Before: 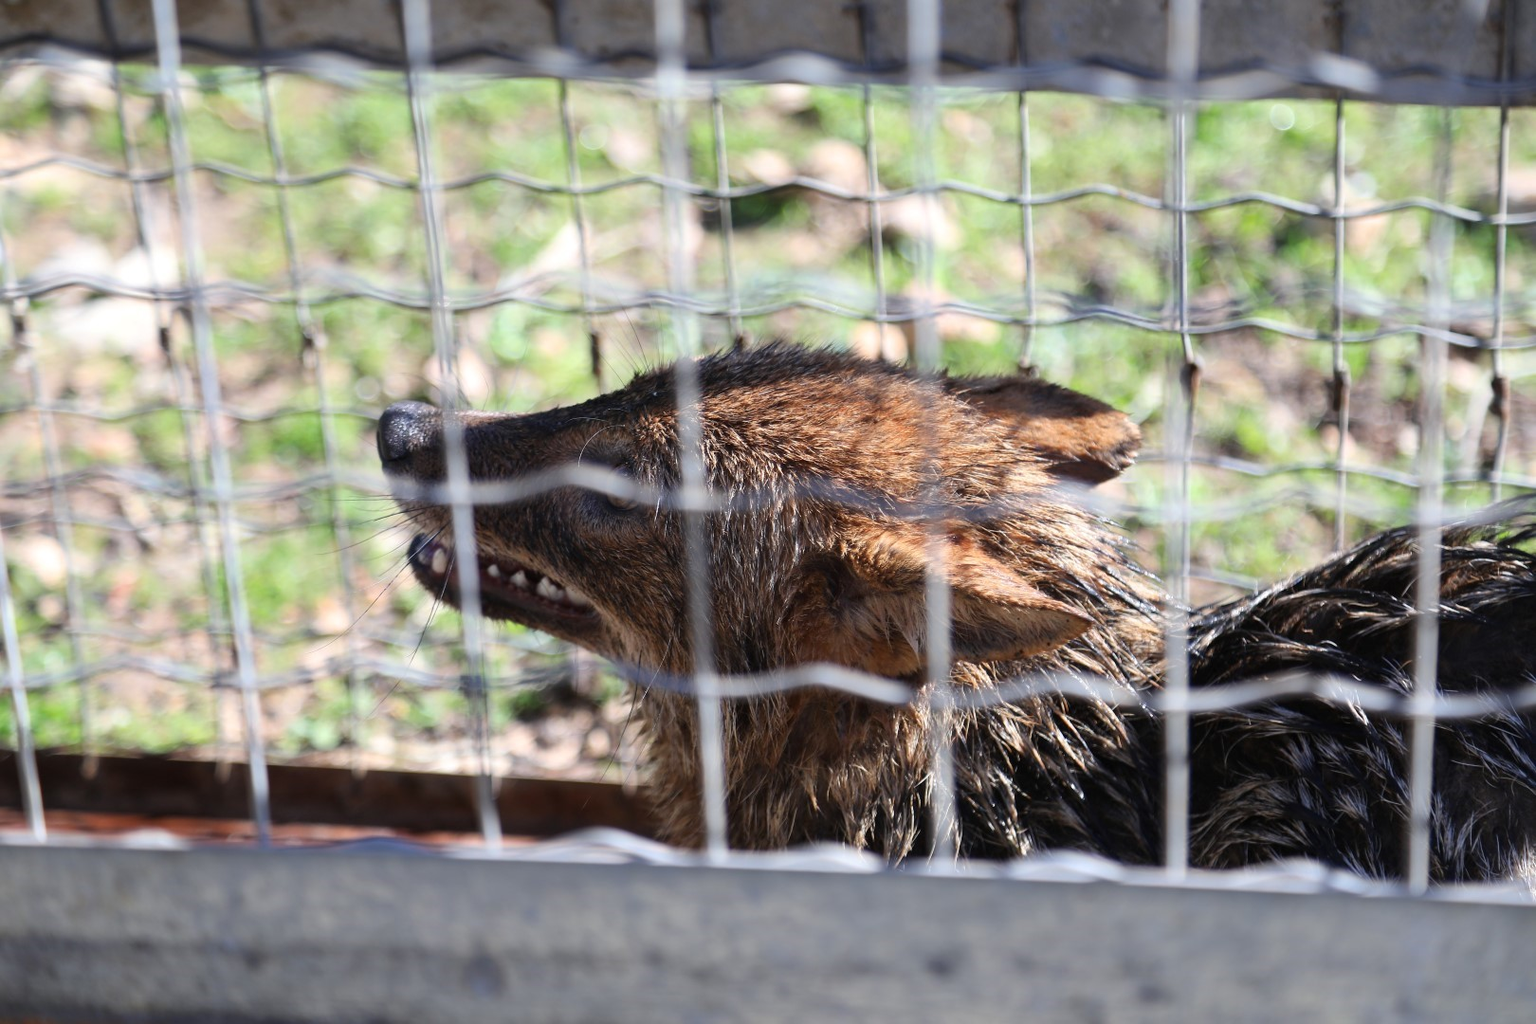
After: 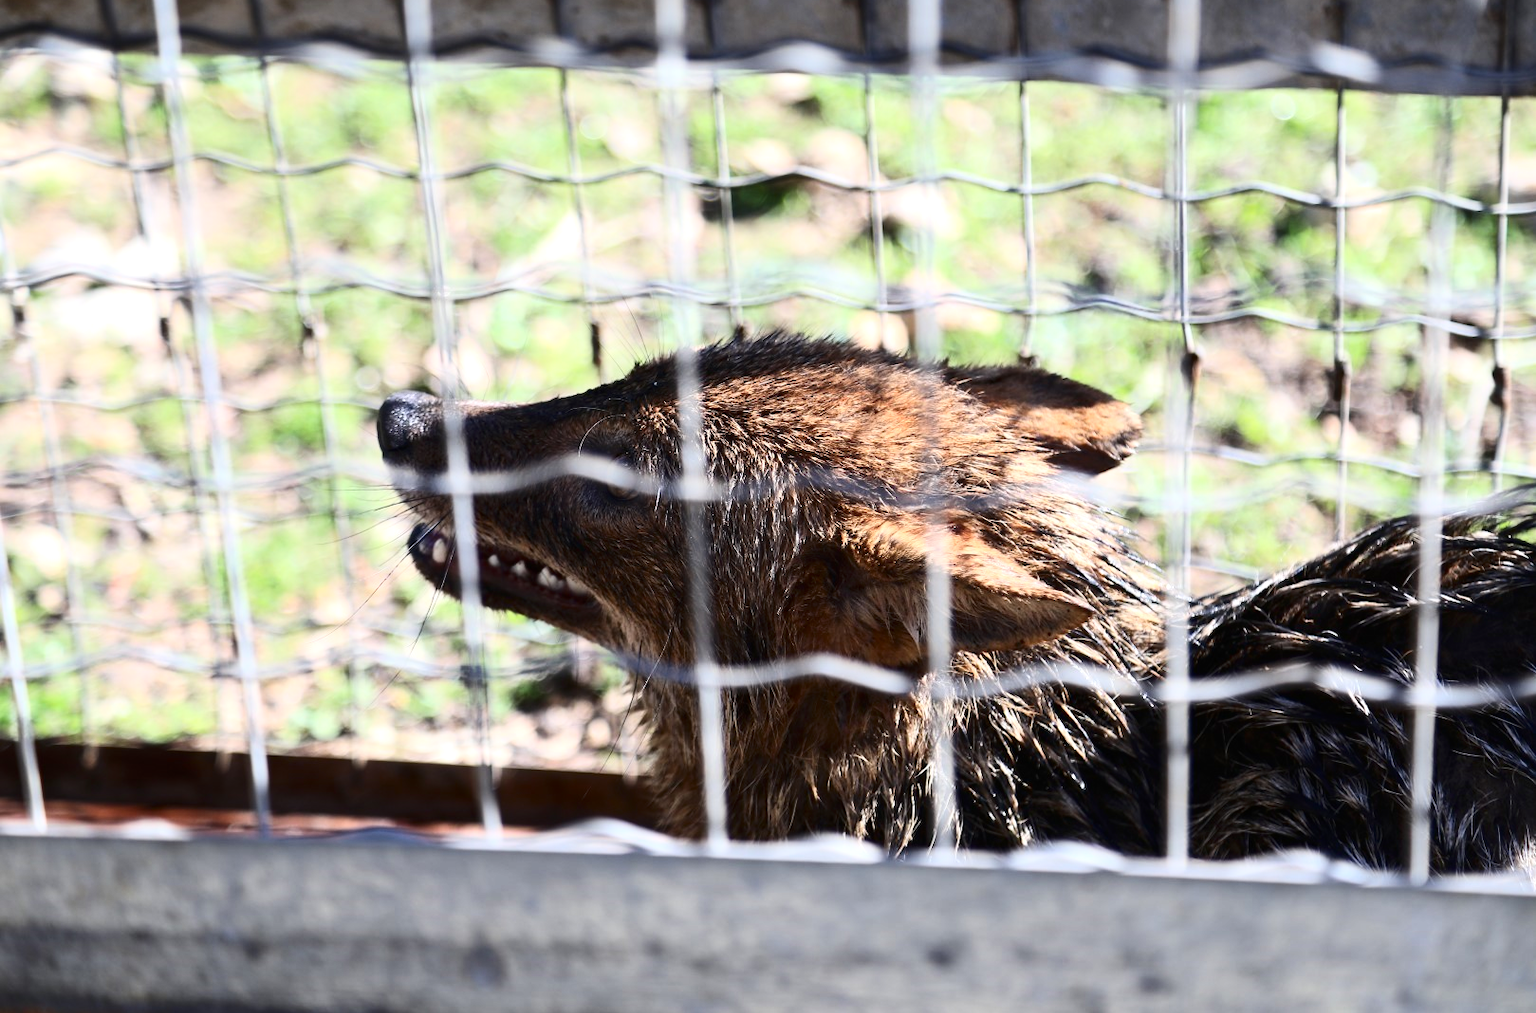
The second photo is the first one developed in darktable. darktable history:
tone equalizer: on, module defaults
crop: top 1.049%, right 0.001%
exposure: exposure 0.217 EV, compensate highlight preservation false
contrast brightness saturation: contrast 0.28
white balance: emerald 1
